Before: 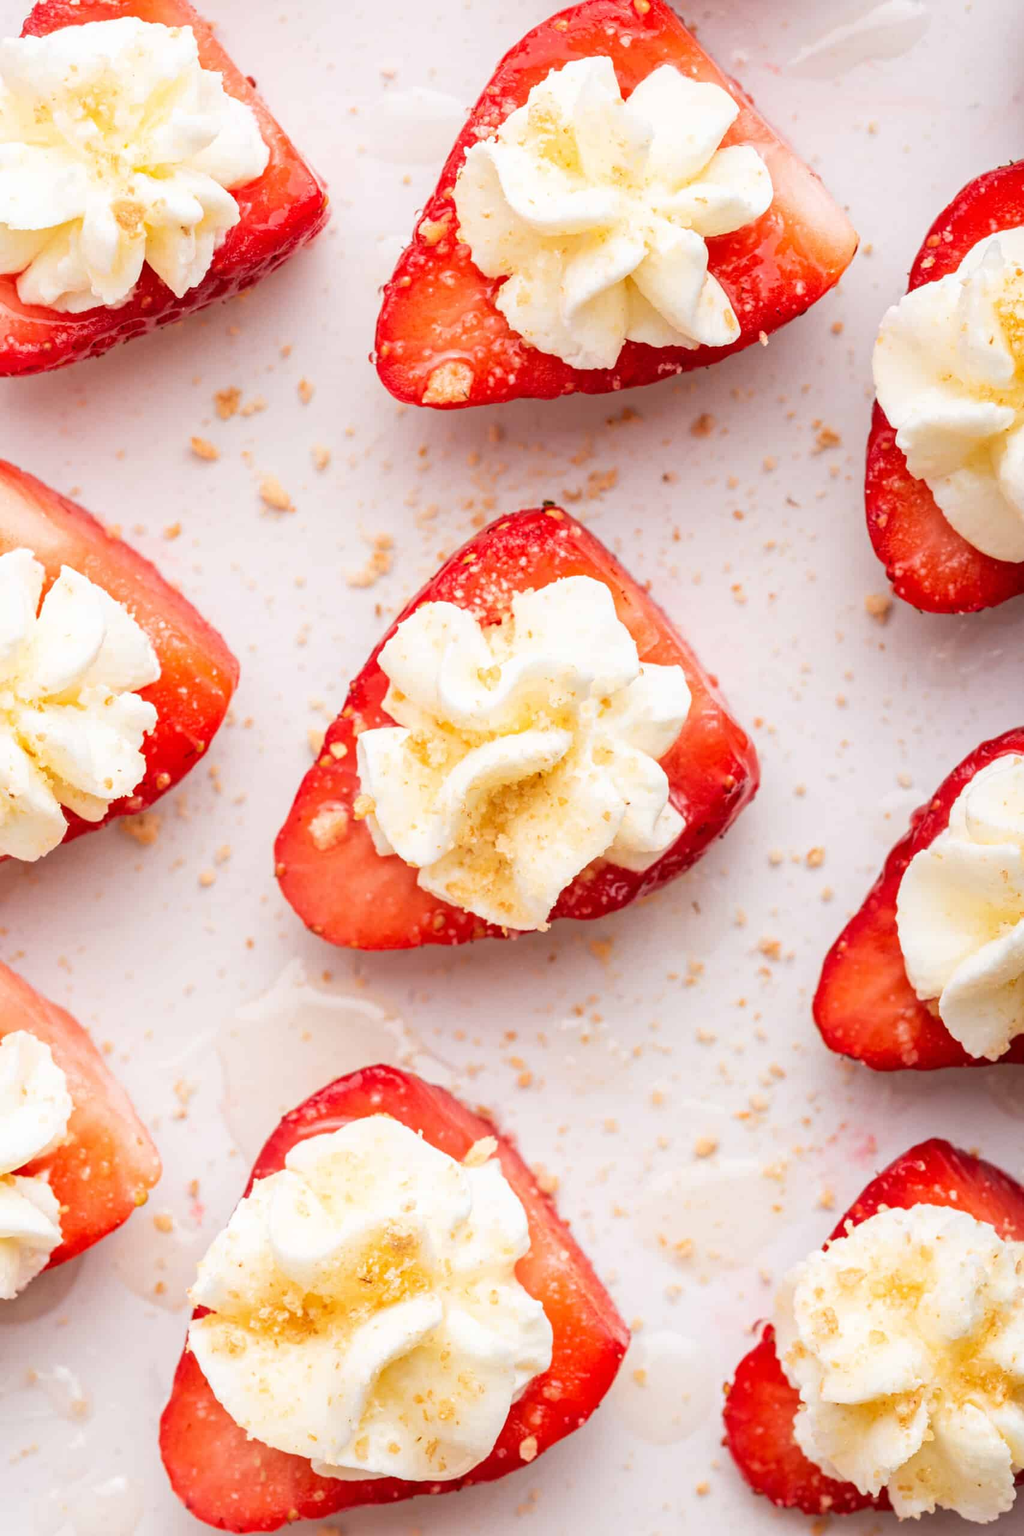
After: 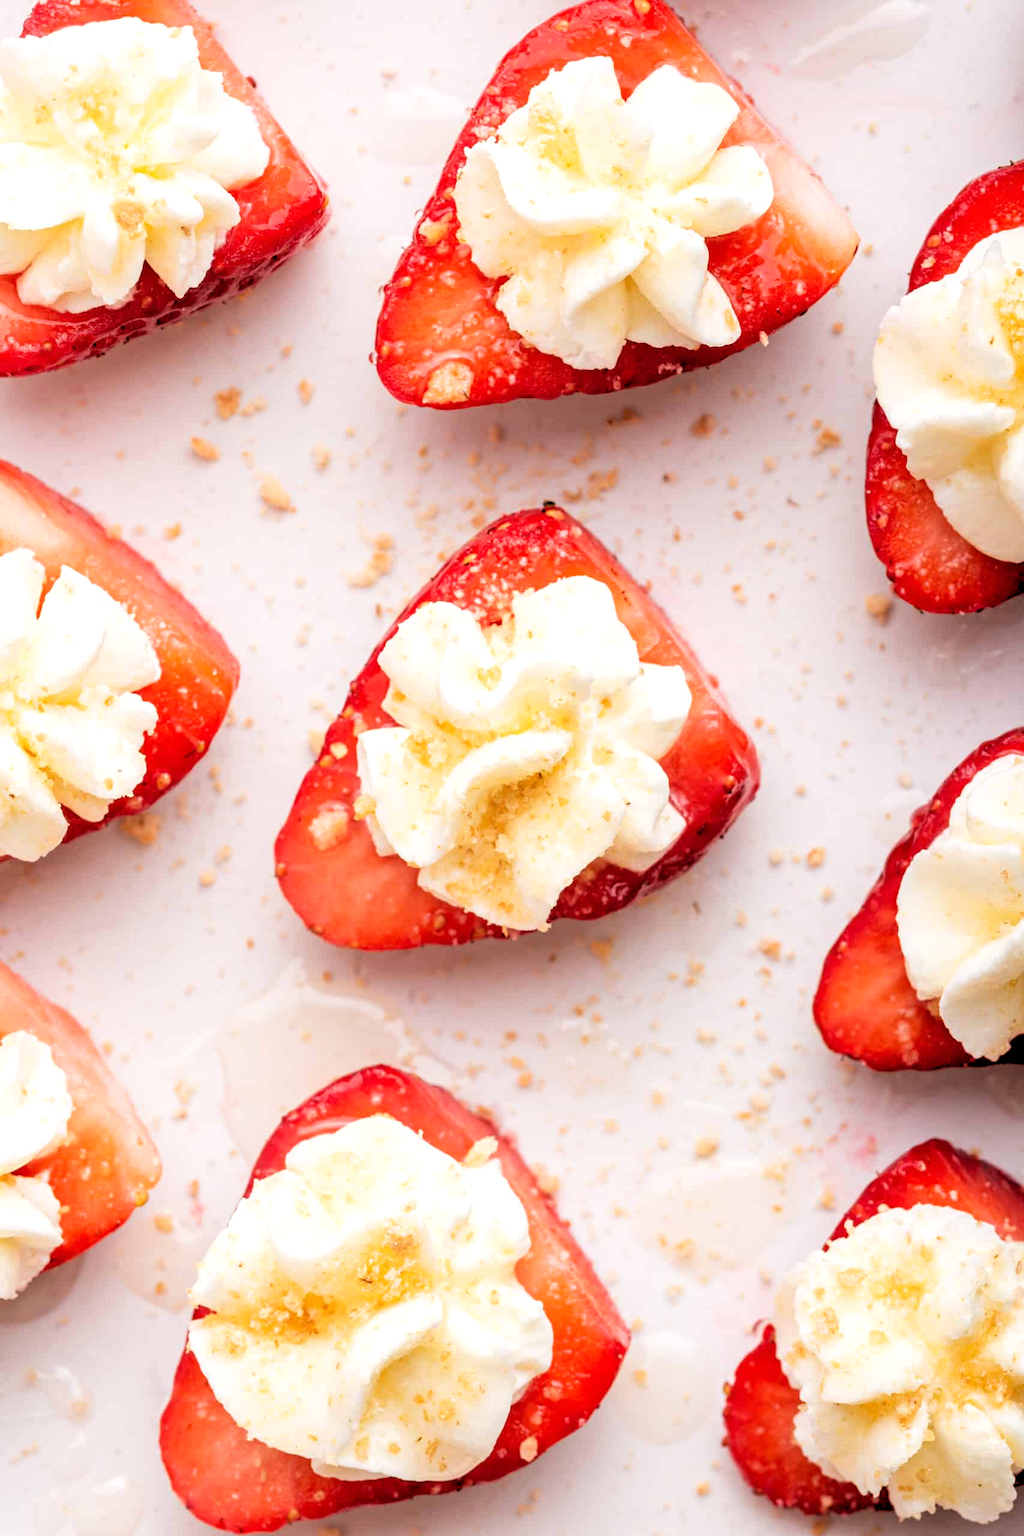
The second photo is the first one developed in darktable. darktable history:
white balance: emerald 1
rgb levels: levels [[0.029, 0.461, 0.922], [0, 0.5, 1], [0, 0.5, 1]]
